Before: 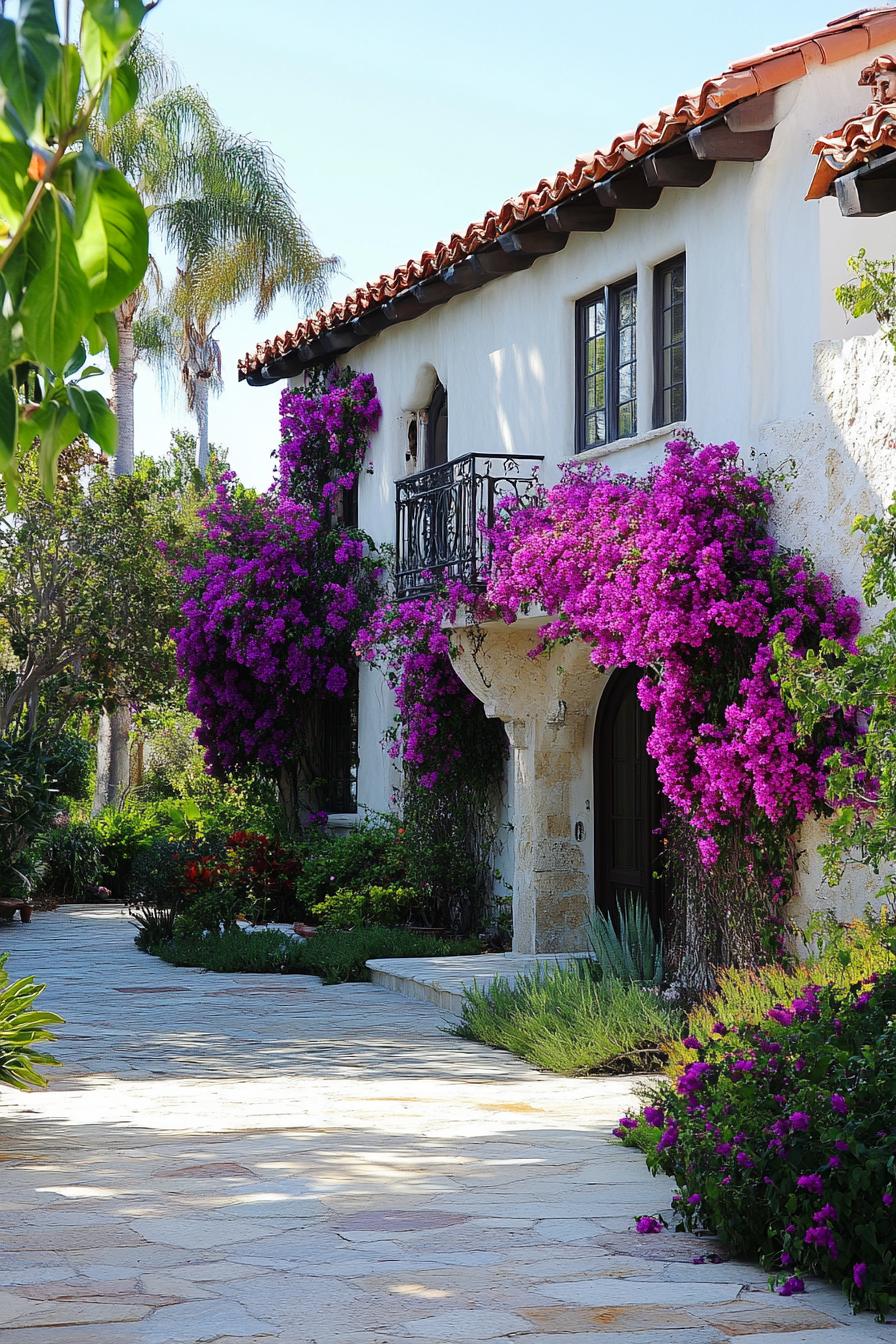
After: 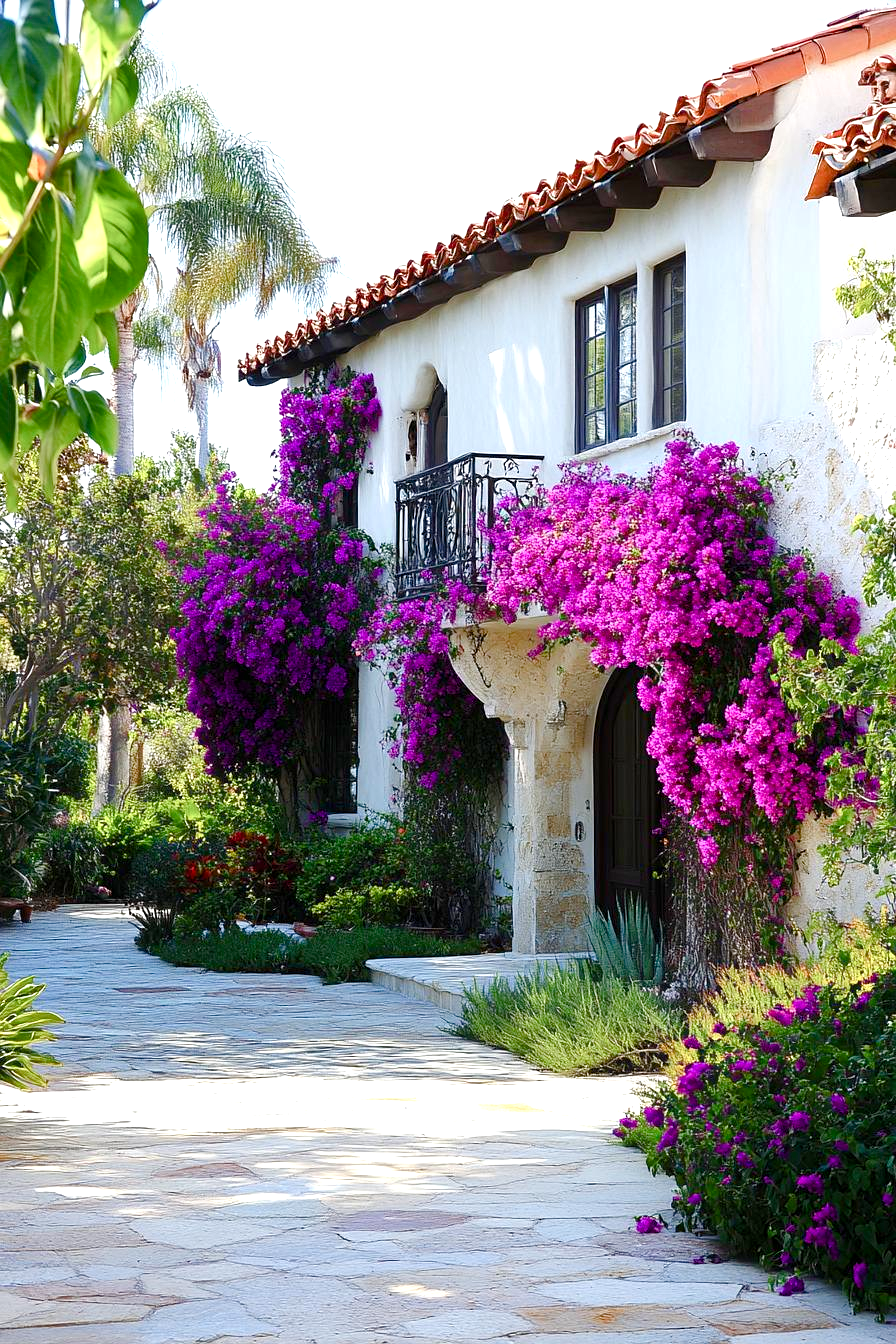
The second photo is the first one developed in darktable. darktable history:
color balance rgb: perceptual saturation grading › global saturation 20%, perceptual saturation grading › highlights -49.37%, perceptual saturation grading › shadows 25.008%, global vibrance 20%
exposure: black level correction 0.001, exposure 0.676 EV, compensate exposure bias true, compensate highlight preservation false
